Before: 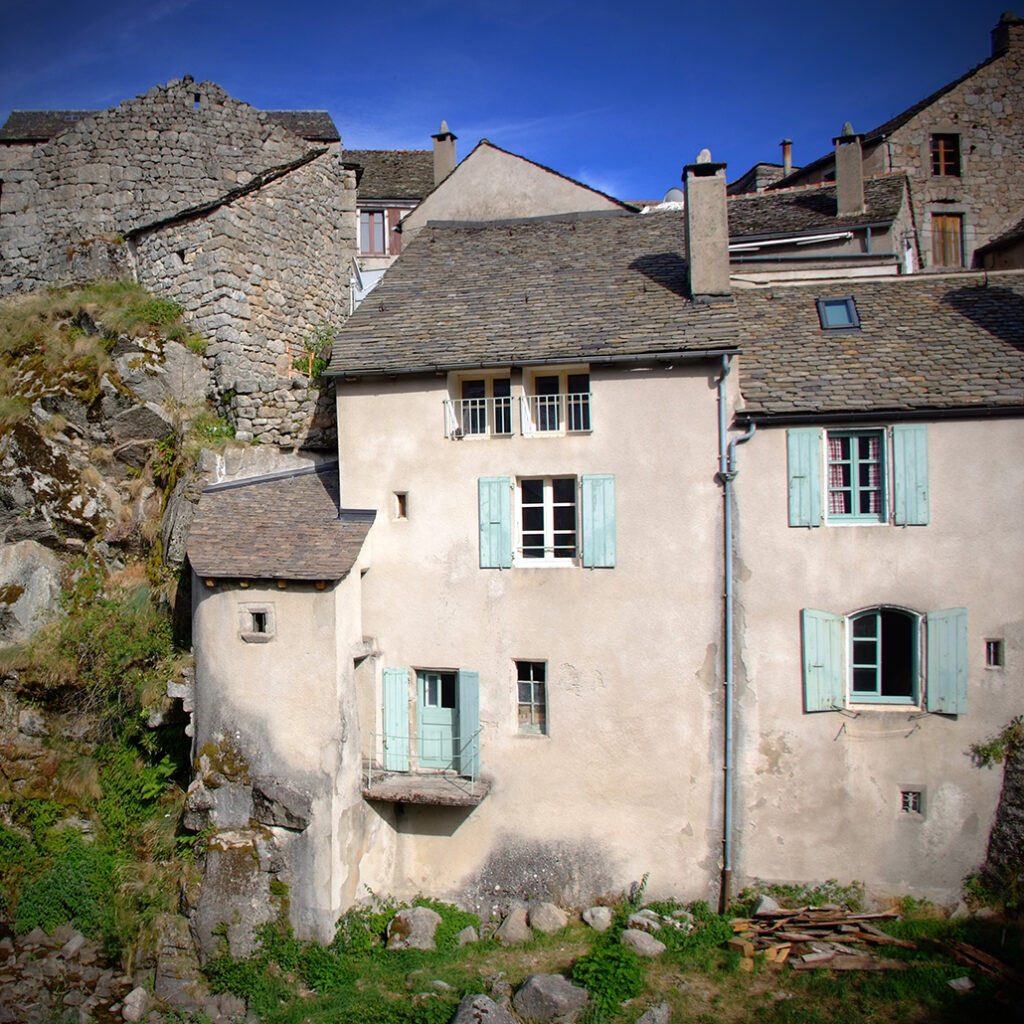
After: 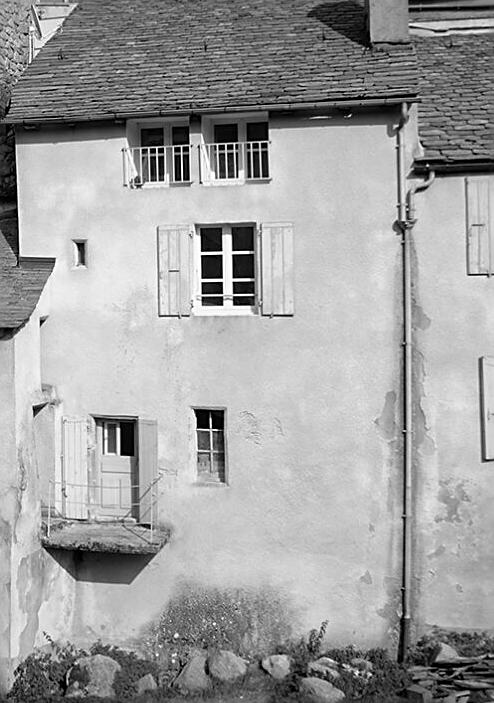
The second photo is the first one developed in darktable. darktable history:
crop: left 31.379%, top 24.658%, right 20.326%, bottom 6.628%
color calibration: output gray [0.18, 0.41, 0.41, 0], gray › normalize channels true, illuminant same as pipeline (D50), adaptation XYZ, x 0.346, y 0.359, gamut compression 0
sharpen: on, module defaults
